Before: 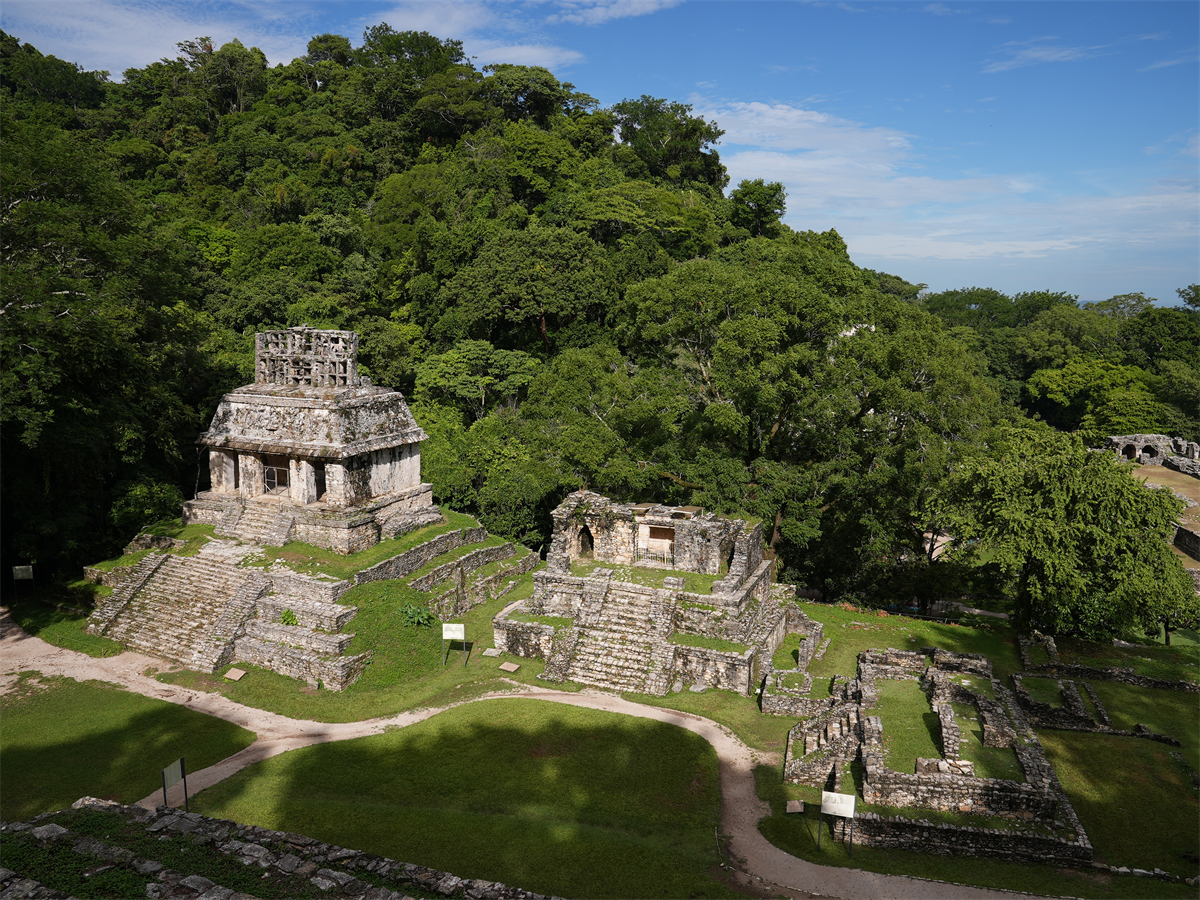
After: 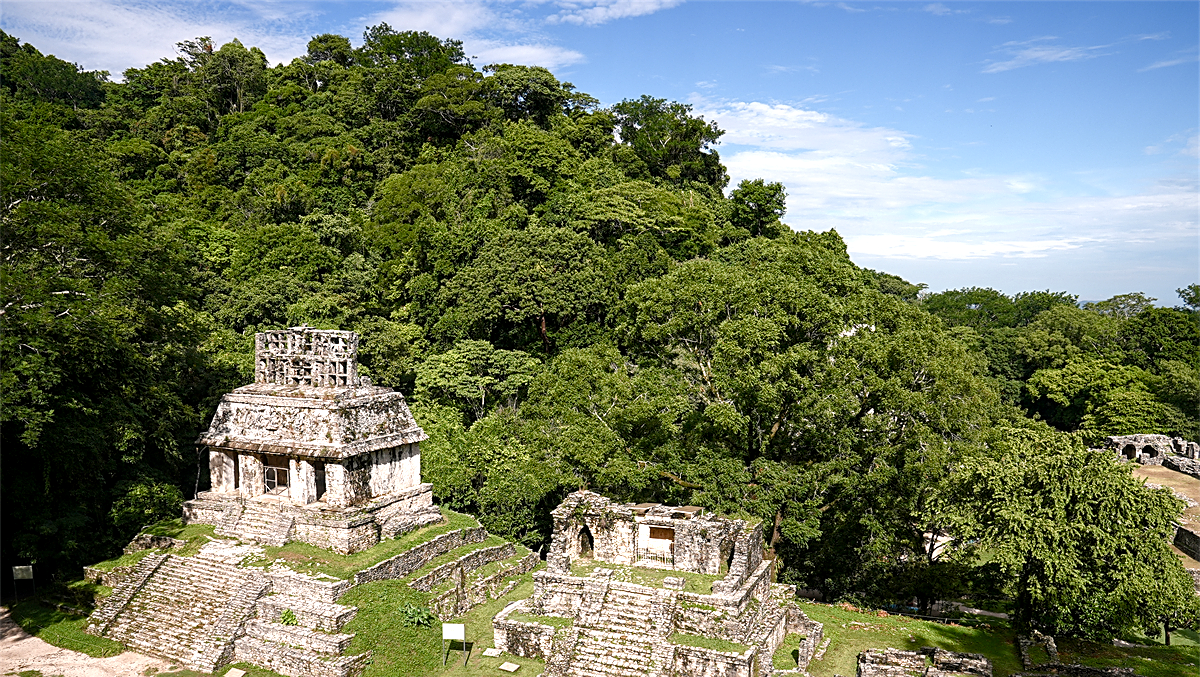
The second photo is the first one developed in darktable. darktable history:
crop: bottom 24.727%
tone equalizer: edges refinement/feathering 500, mask exposure compensation -1.57 EV, preserve details no
sharpen: on, module defaults
color balance rgb: highlights gain › chroma 1.583%, highlights gain › hue 55°, perceptual saturation grading › global saturation 20%, perceptual saturation grading › highlights -49.143%, perceptual saturation grading › shadows 26.215%
exposure: exposure 0.752 EV, compensate exposure bias true, compensate highlight preservation false
local contrast: highlights 87%, shadows 83%
